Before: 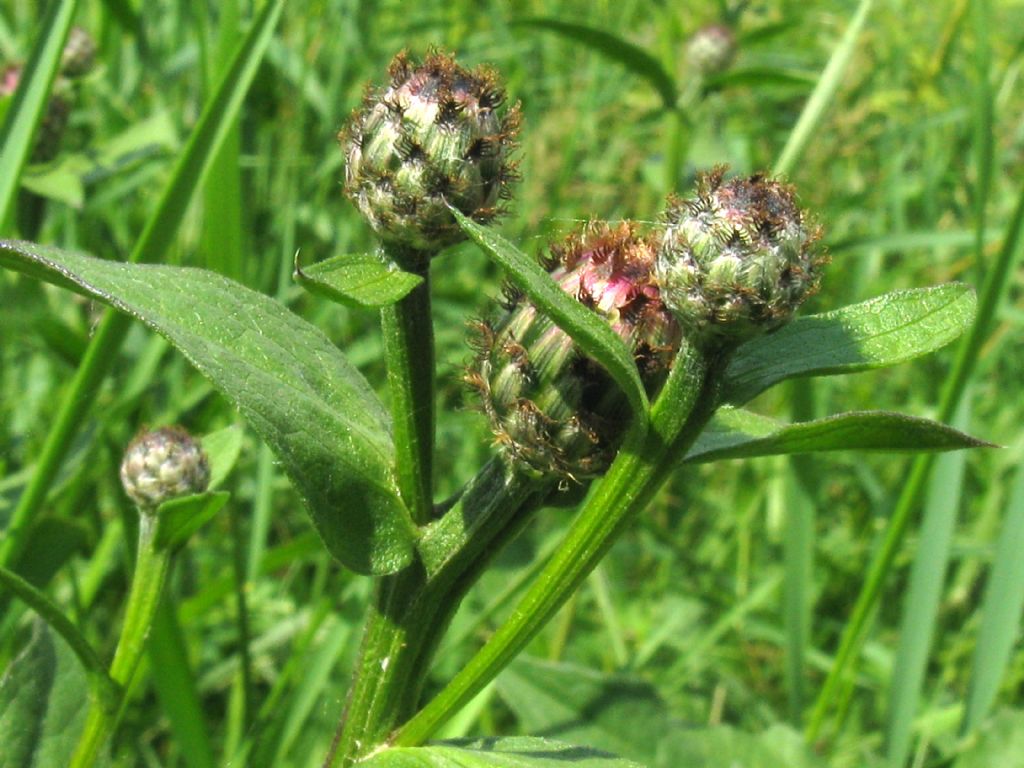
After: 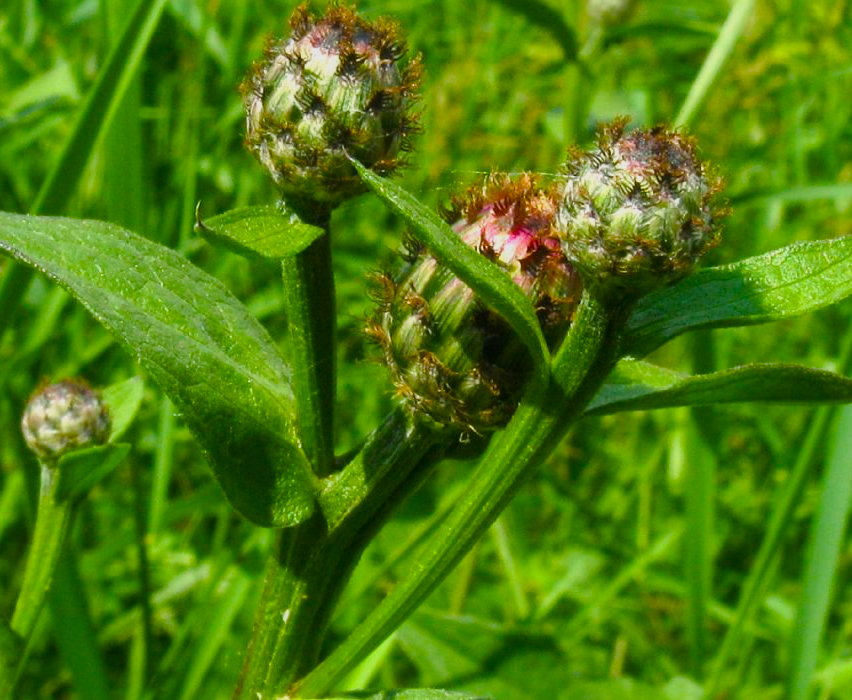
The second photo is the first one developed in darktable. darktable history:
color balance rgb: linear chroma grading › global chroma 14.572%, perceptual saturation grading › global saturation 23.694%, perceptual saturation grading › highlights -23.529%, perceptual saturation grading › mid-tones 23.734%, perceptual saturation grading › shadows 40.968%, global vibrance 5.132%, contrast 2.983%
local contrast: mode bilateral grid, contrast 24, coarseness 49, detail 121%, midtone range 0.2
contrast equalizer: y [[0.6 ×6], [0.55 ×6], [0 ×6], [0 ×6], [0 ×6]], mix -0.304
exposure: exposure -0.342 EV, compensate highlight preservation false
crop: left 9.766%, top 6.316%, right 6.949%, bottom 2.455%
